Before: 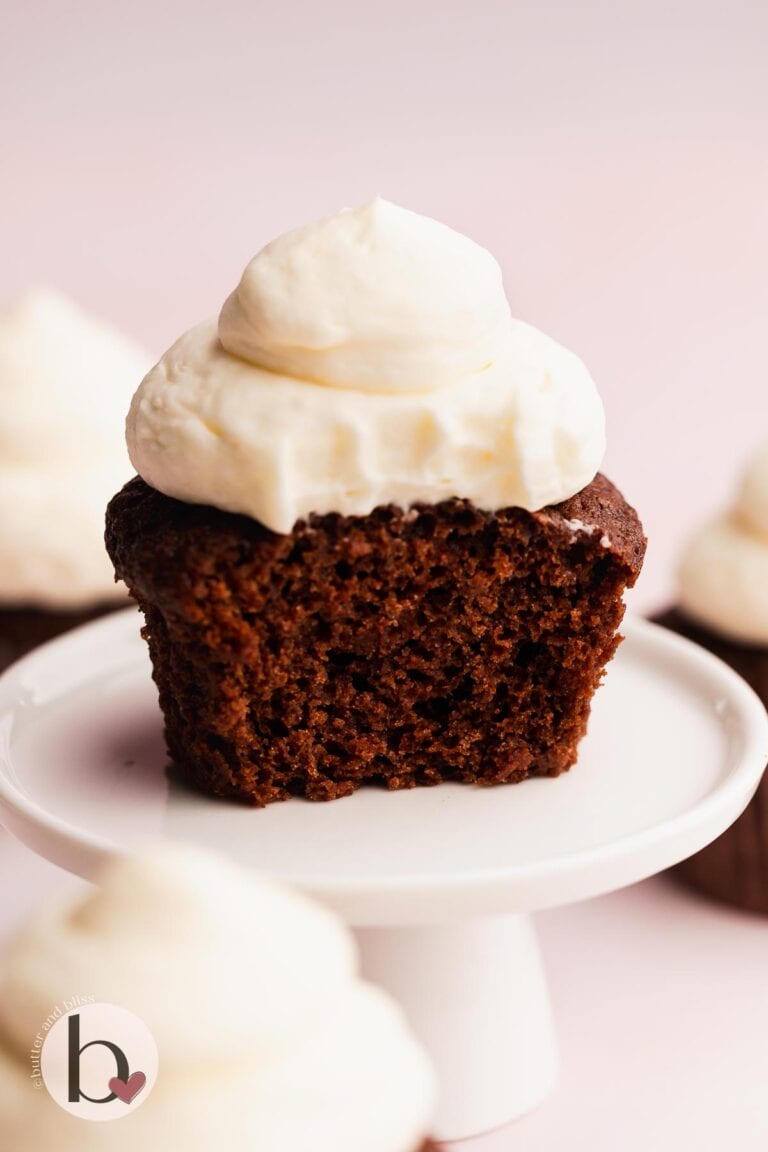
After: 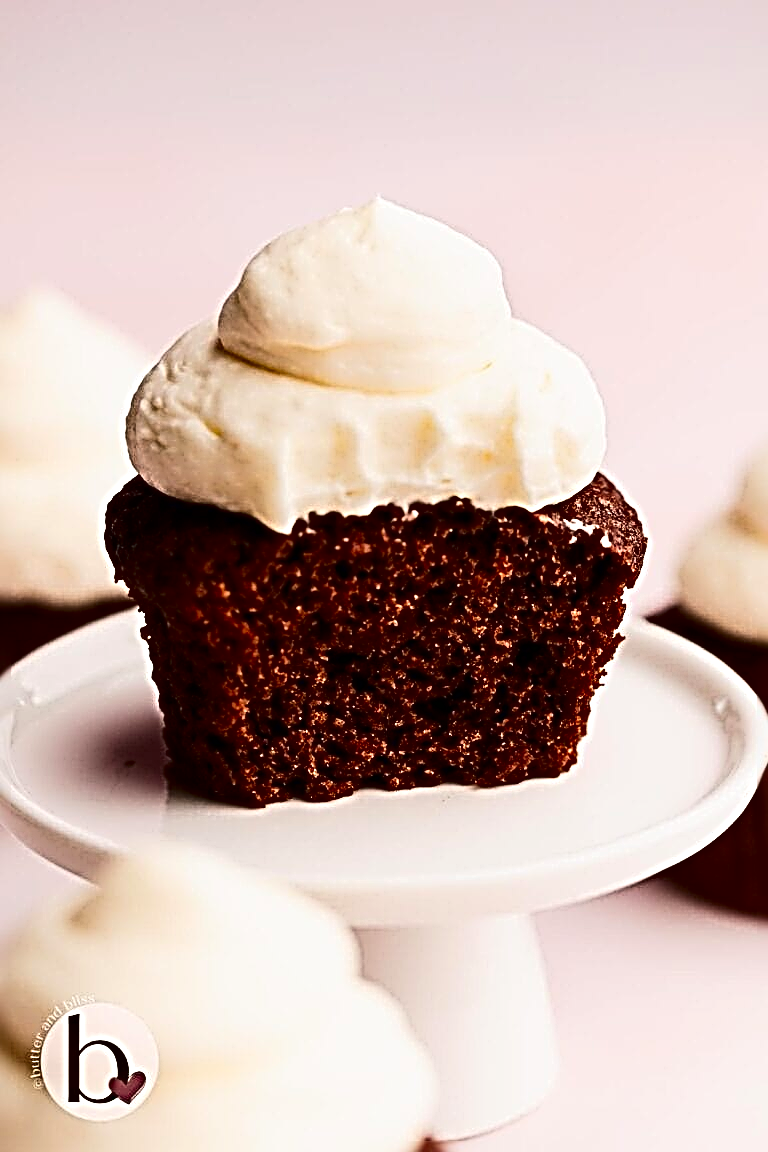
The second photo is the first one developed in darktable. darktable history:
sharpen: radius 4.038, amount 1.983
contrast brightness saturation: contrast 0.24, brightness -0.236, saturation 0.144
